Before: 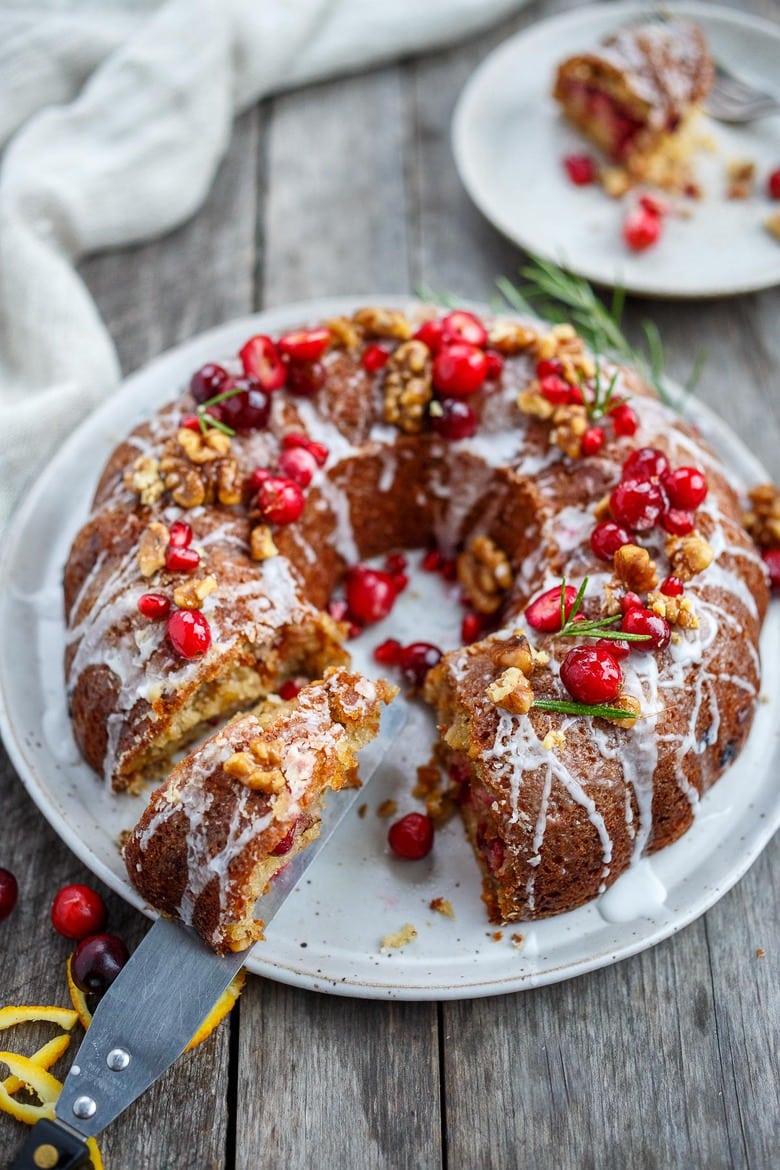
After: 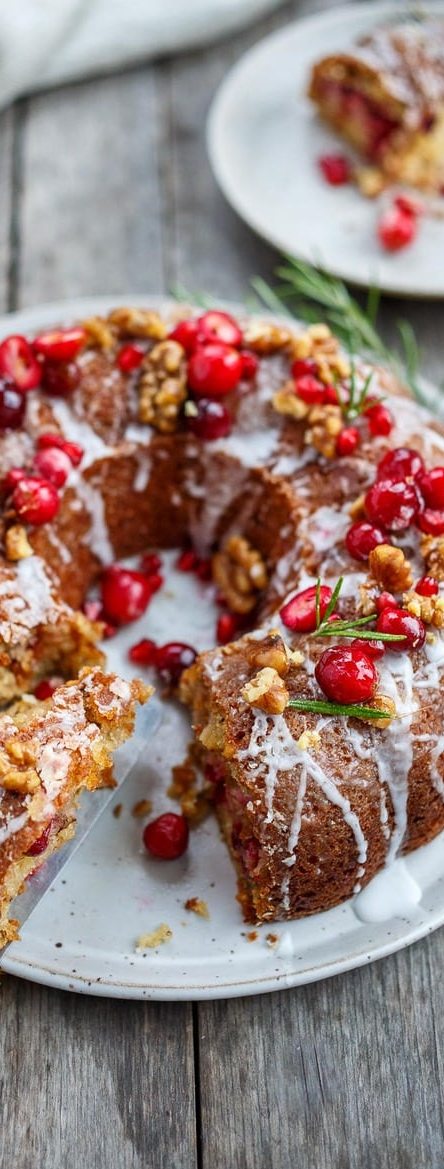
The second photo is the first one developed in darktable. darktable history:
crop: left 31.486%, top 0.01%, right 11.573%
